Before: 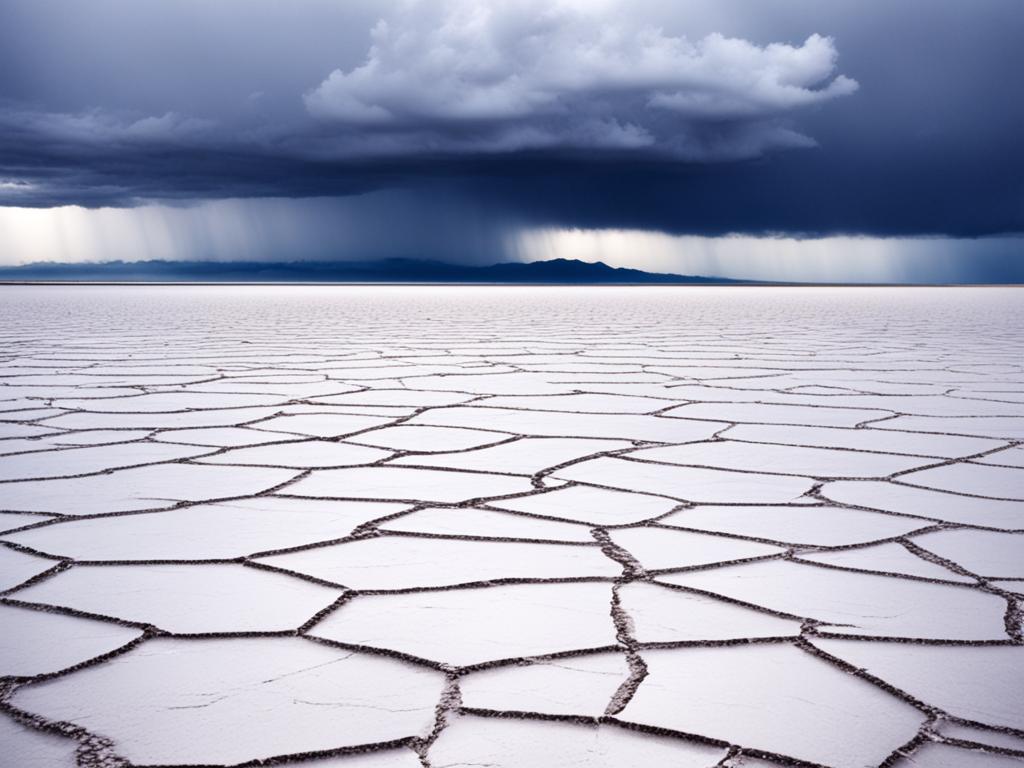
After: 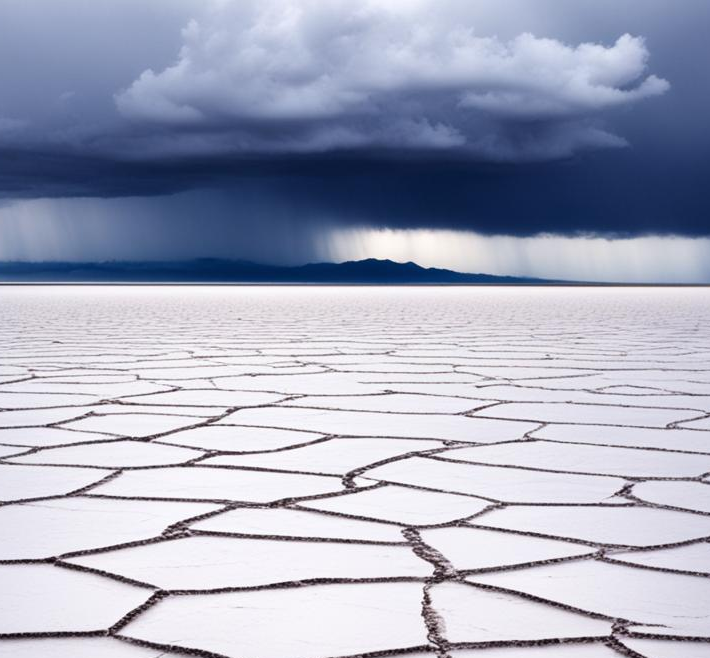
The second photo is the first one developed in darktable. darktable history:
crop: left 18.474%, right 12.115%, bottom 14.304%
